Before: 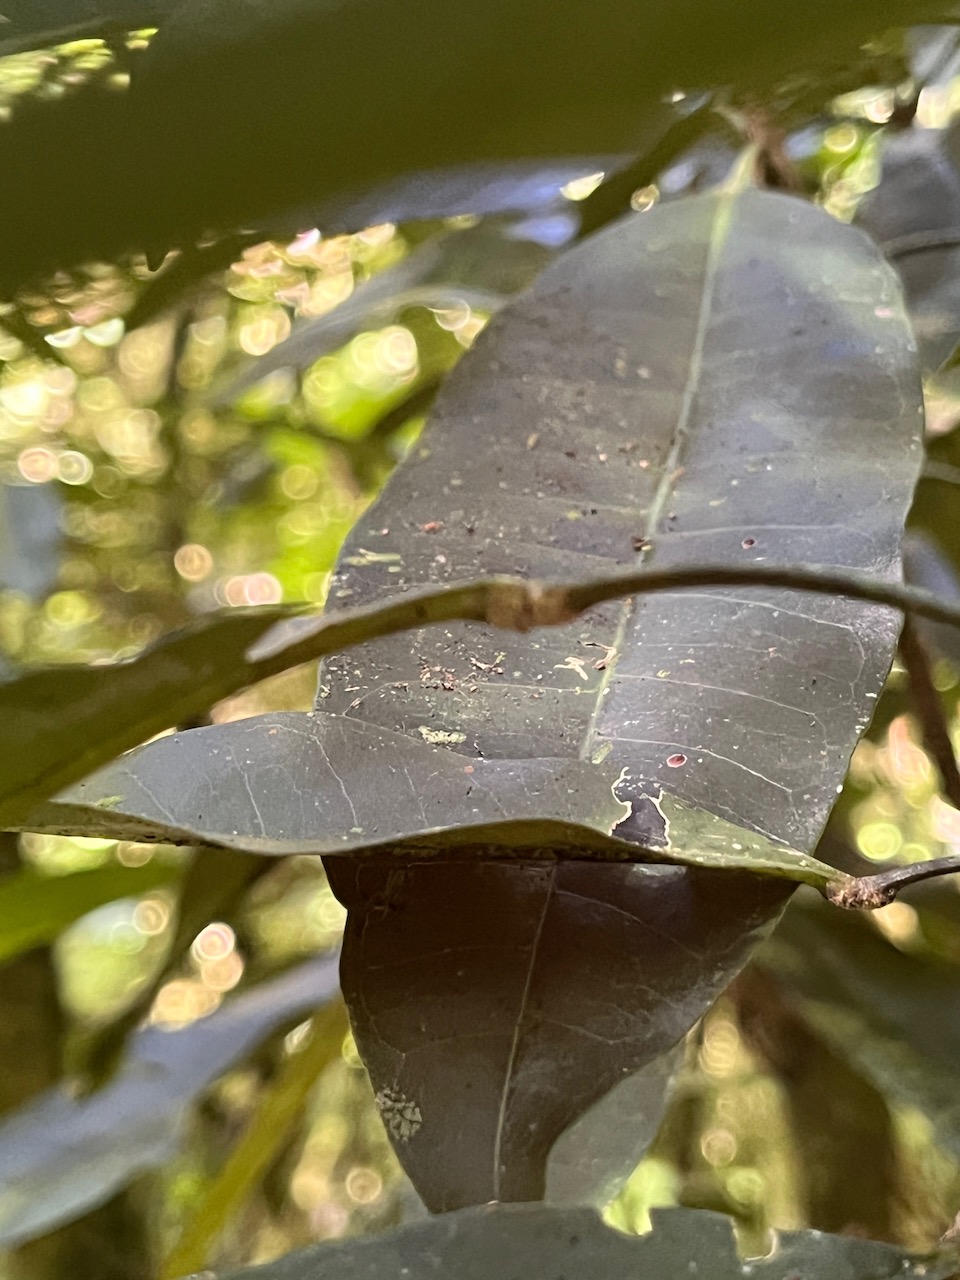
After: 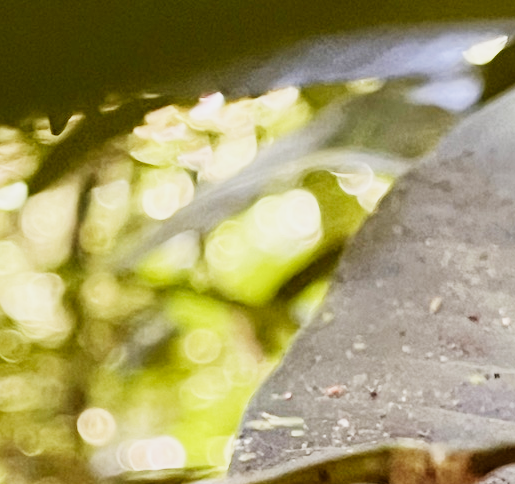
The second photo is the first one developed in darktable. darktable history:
exposure: exposure 0.7 EV, compensate highlight preservation false
sigmoid: contrast 1.8, skew -0.2, preserve hue 0%, red attenuation 0.1, red rotation 0.035, green attenuation 0.1, green rotation -0.017, blue attenuation 0.15, blue rotation -0.052, base primaries Rec2020
crop: left 10.121%, top 10.631%, right 36.218%, bottom 51.526%
